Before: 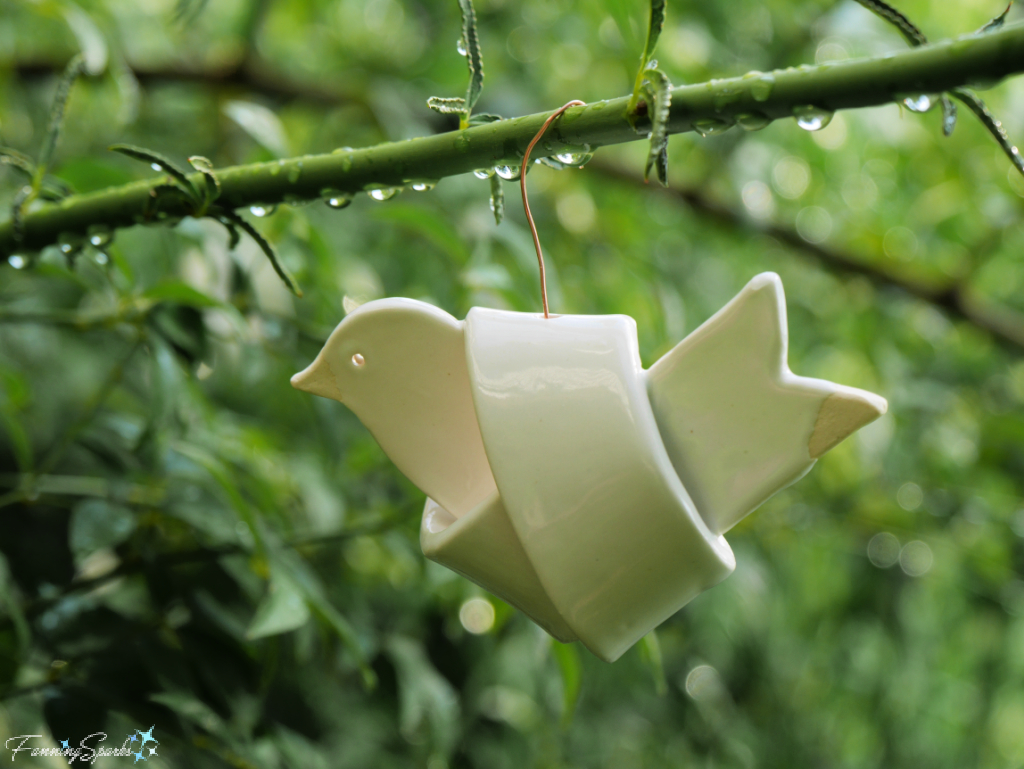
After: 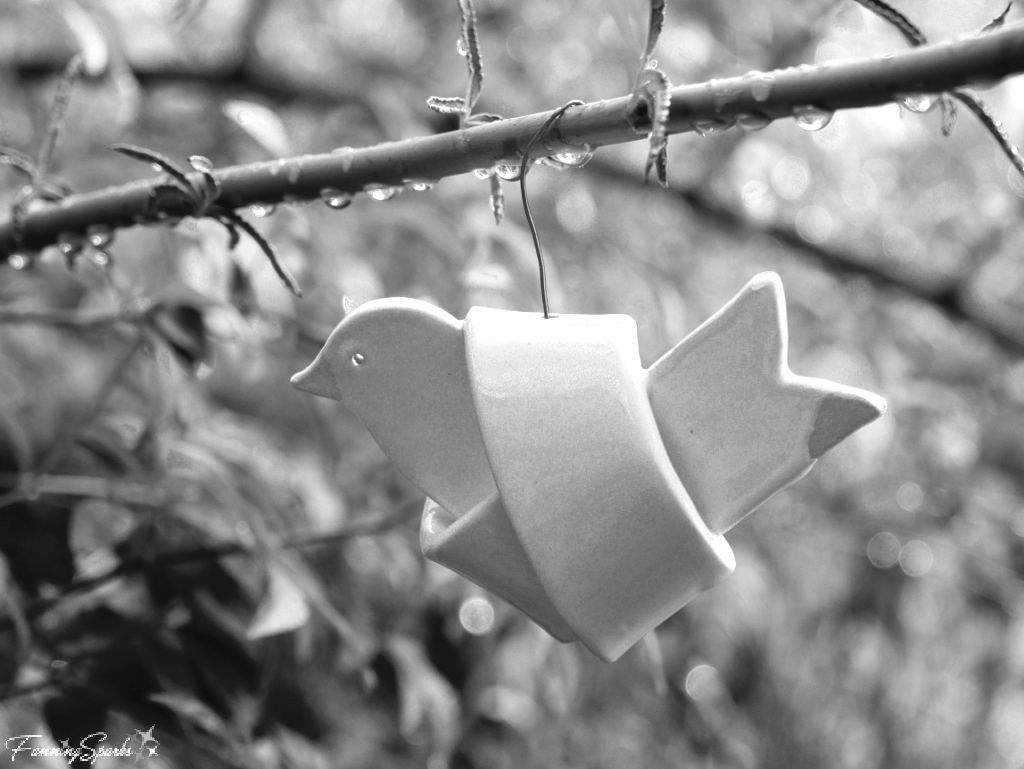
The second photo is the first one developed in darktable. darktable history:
tone equalizer: on, module defaults
exposure: black level correction 0, exposure 0.498 EV, compensate highlight preservation false
color zones: curves: ch0 [(0.002, 0.429) (0.121, 0.212) (0.198, 0.113) (0.276, 0.344) (0.331, 0.541) (0.41, 0.56) (0.482, 0.289) (0.619, 0.227) (0.721, 0.18) (0.821, 0.435) (0.928, 0.555) (1, 0.587)]; ch1 [(0, 0) (0.143, 0) (0.286, 0) (0.429, 0) (0.571, 0) (0.714, 0) (0.857, 0)]
